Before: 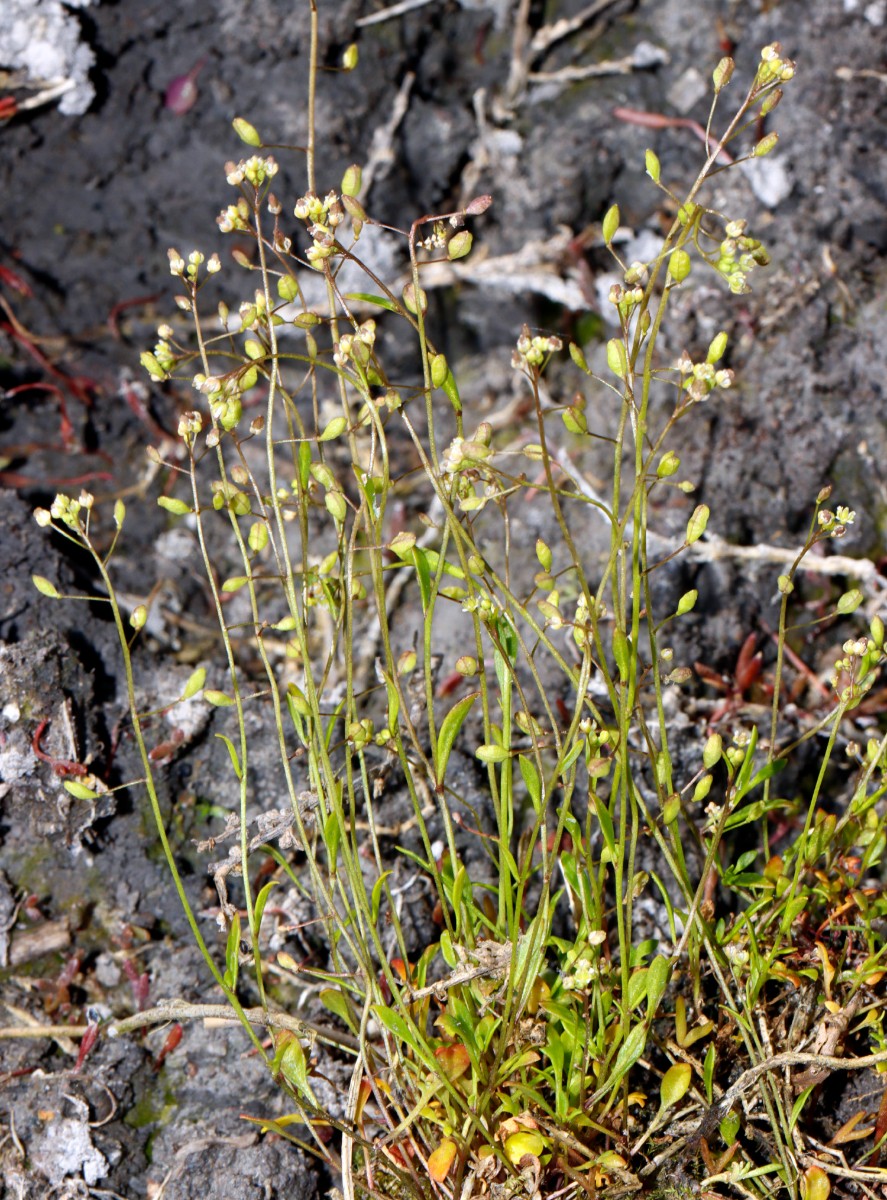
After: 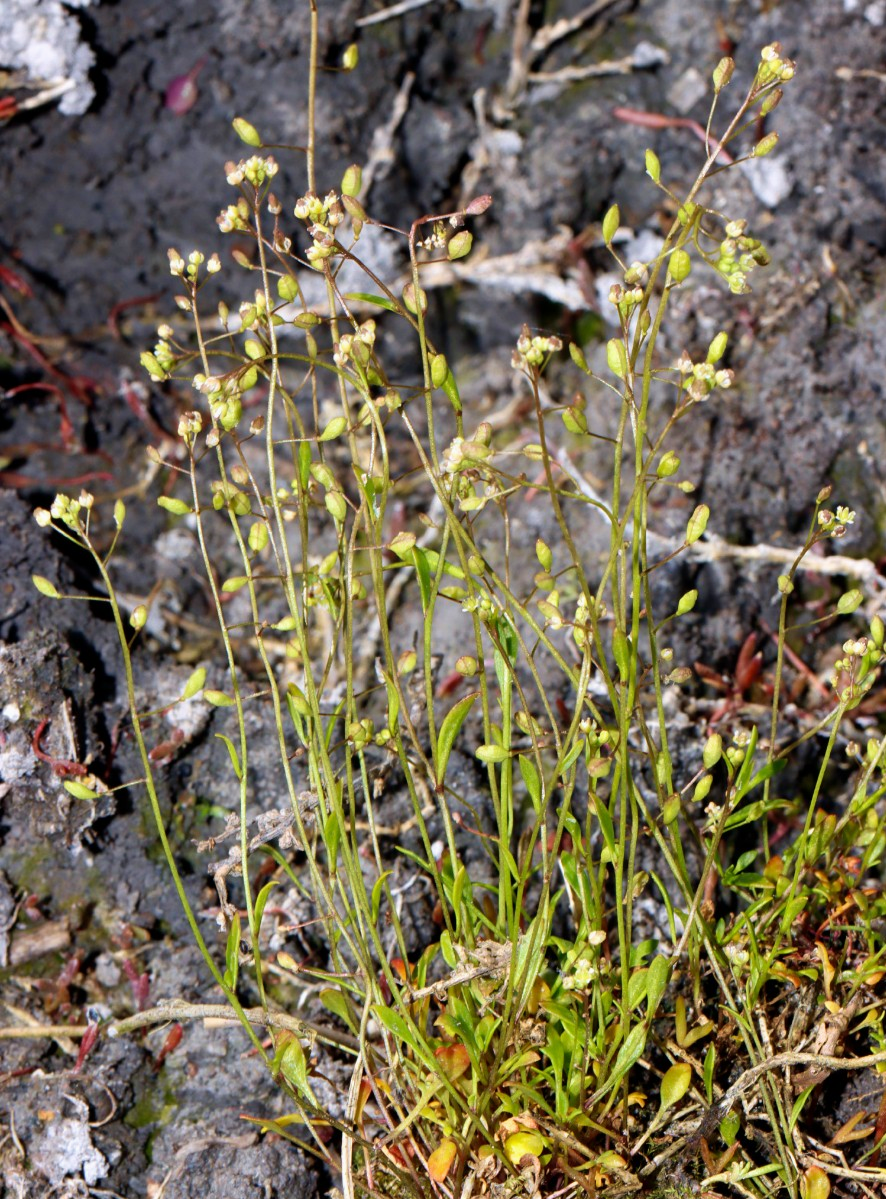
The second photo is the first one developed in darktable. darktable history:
exposure: exposure -0.051 EV, compensate exposure bias true, compensate highlight preservation false
crop: left 0.044%
velvia: on, module defaults
